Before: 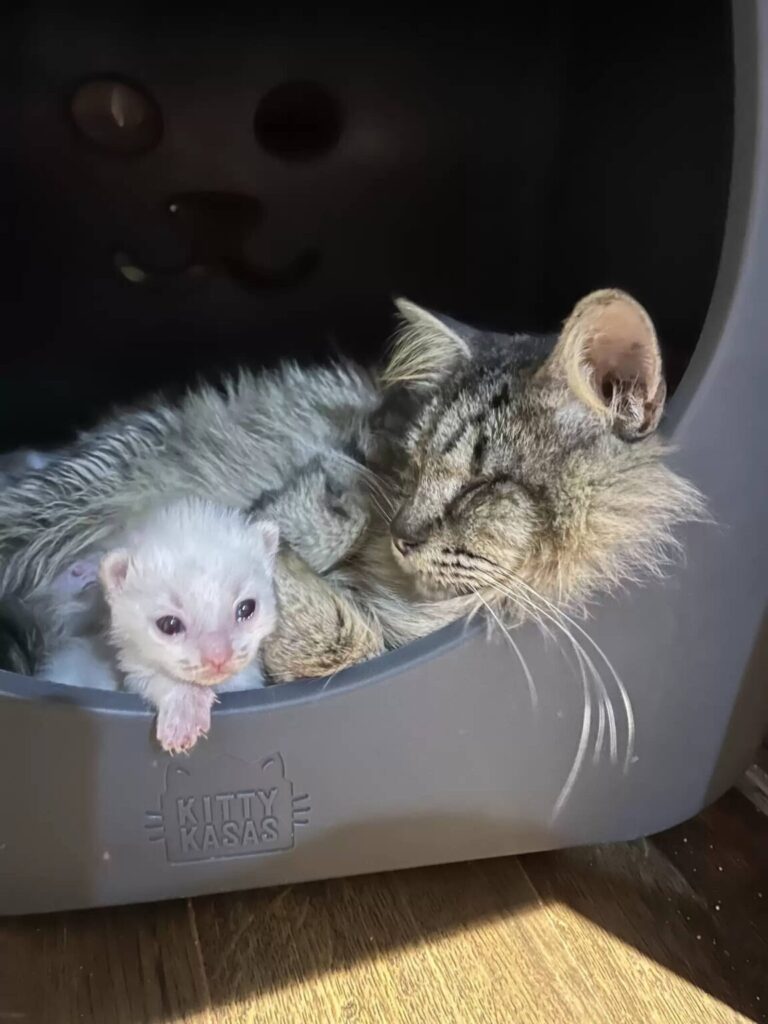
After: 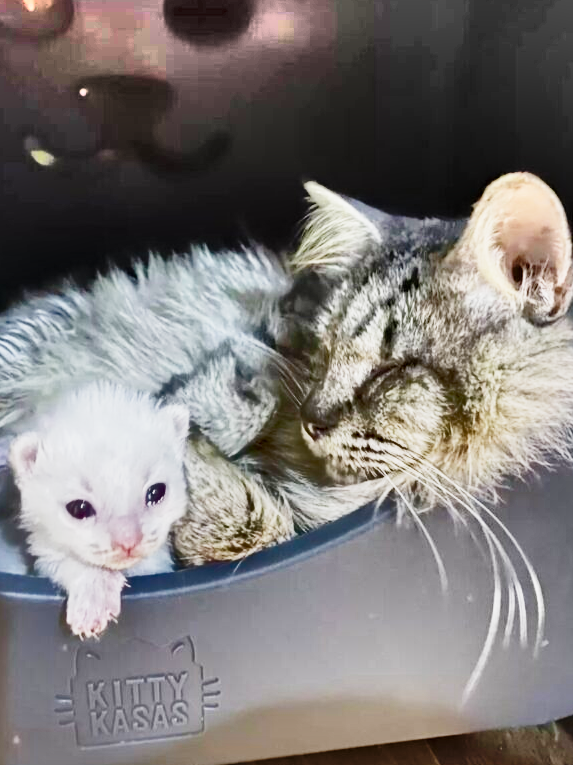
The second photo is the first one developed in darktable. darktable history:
crop and rotate: left 11.831%, top 11.346%, right 13.429%, bottom 13.899%
shadows and highlights: radius 123.98, shadows 100, white point adjustment -3, highlights -100, highlights color adjustment 89.84%, soften with gaussian
base curve: curves: ch0 [(0, 0) (0.028, 0.03) (0.105, 0.232) (0.387, 0.748) (0.754, 0.968) (1, 1)], fusion 1, exposure shift 0.576, preserve colors none
